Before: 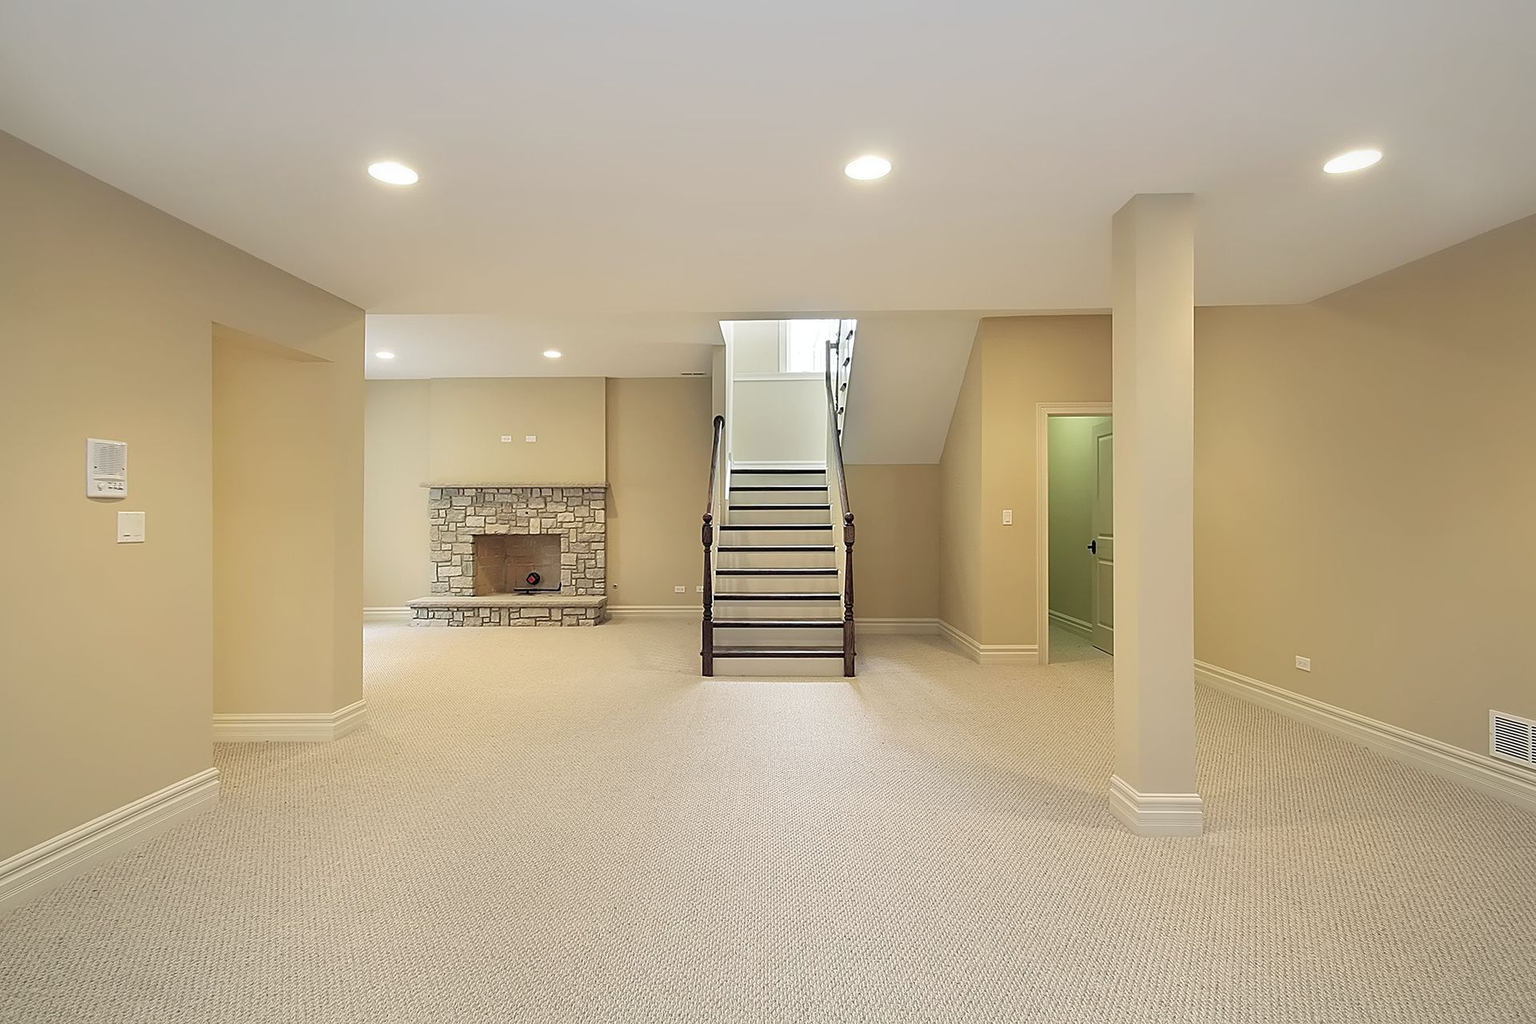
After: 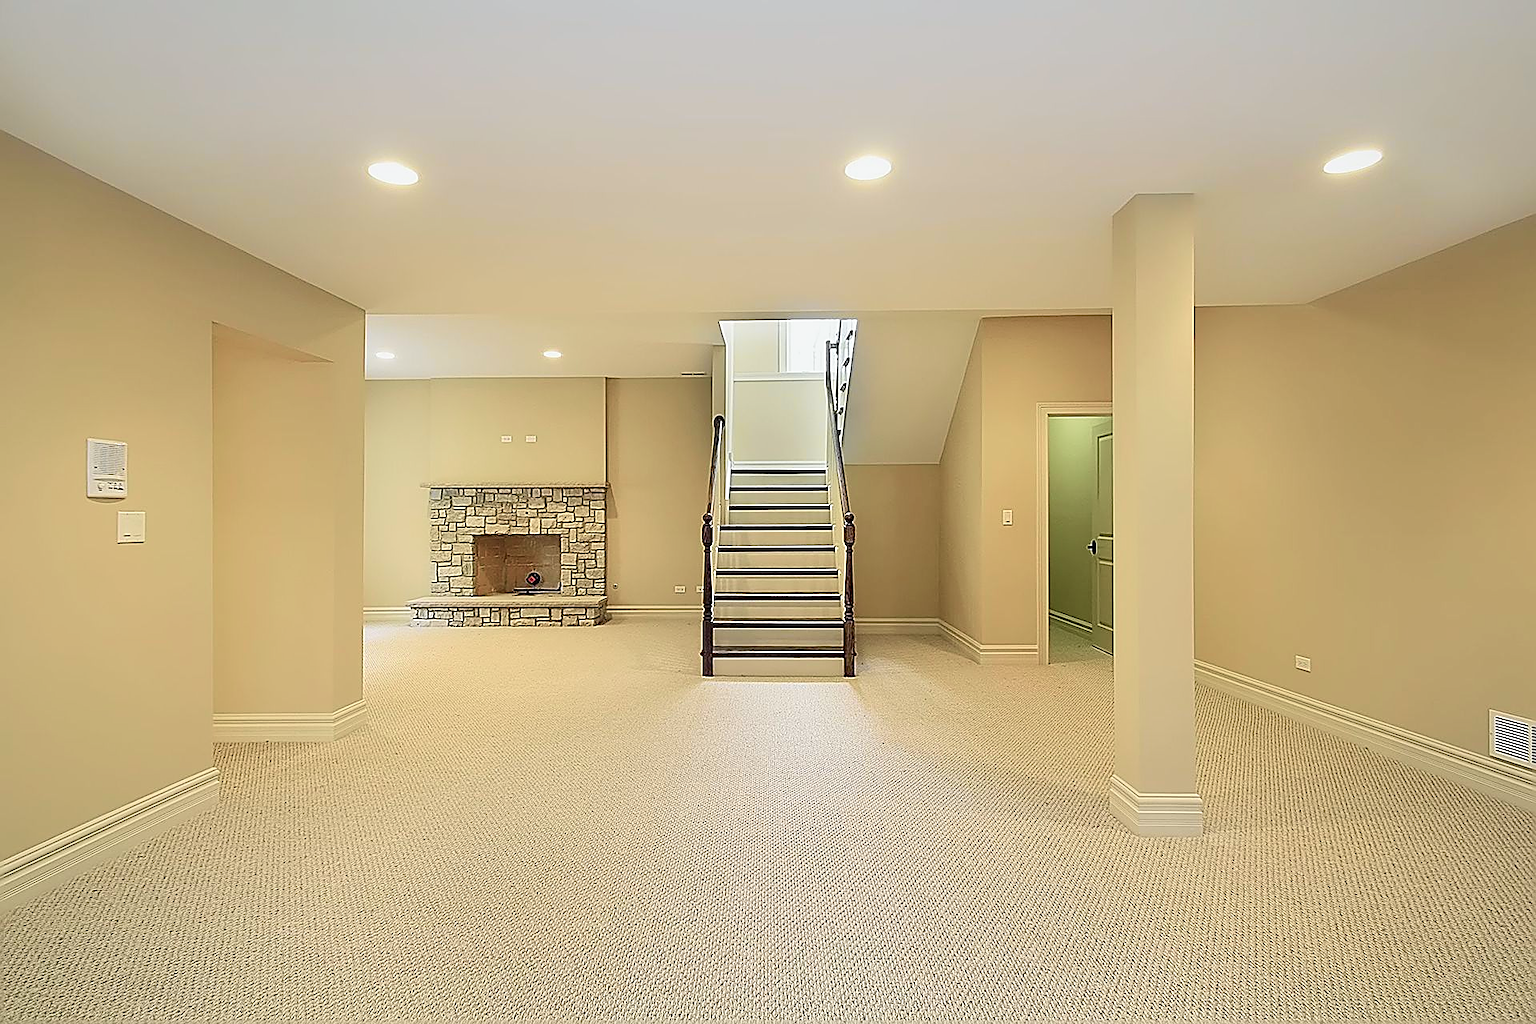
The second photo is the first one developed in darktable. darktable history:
sharpen: radius 1.665, amount 1.312
tone curve: curves: ch0 [(0, 0) (0.058, 0.027) (0.214, 0.183) (0.304, 0.288) (0.522, 0.549) (0.658, 0.7) (0.741, 0.775) (0.844, 0.866) (0.986, 0.957)]; ch1 [(0, 0) (0.172, 0.123) (0.312, 0.296) (0.437, 0.429) (0.471, 0.469) (0.502, 0.5) (0.513, 0.515) (0.572, 0.603) (0.617, 0.653) (0.68, 0.724) (0.889, 0.924) (1, 1)]; ch2 [(0, 0) (0.411, 0.424) (0.489, 0.49) (0.502, 0.5) (0.517, 0.519) (0.549, 0.578) (0.604, 0.628) (0.693, 0.686) (1, 1)], color space Lab, independent channels, preserve colors none
